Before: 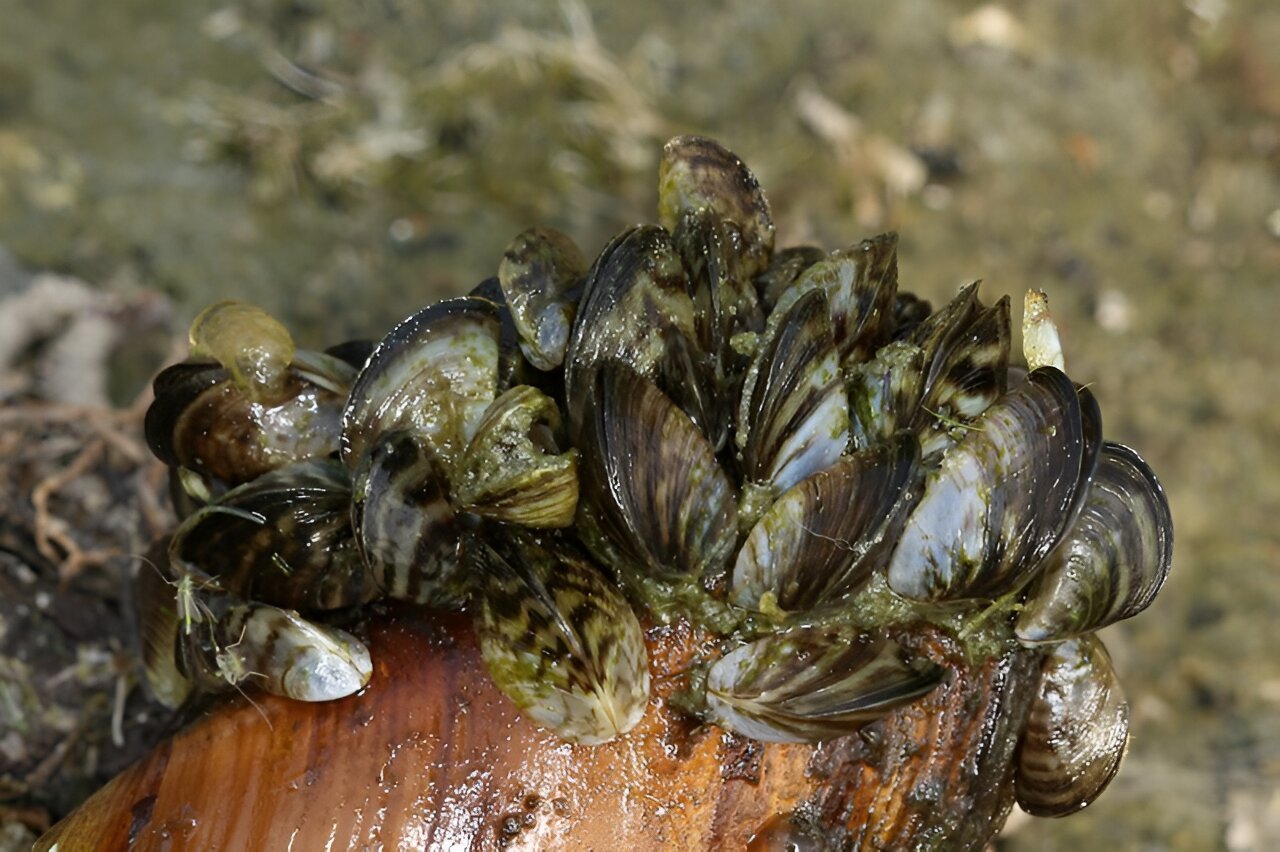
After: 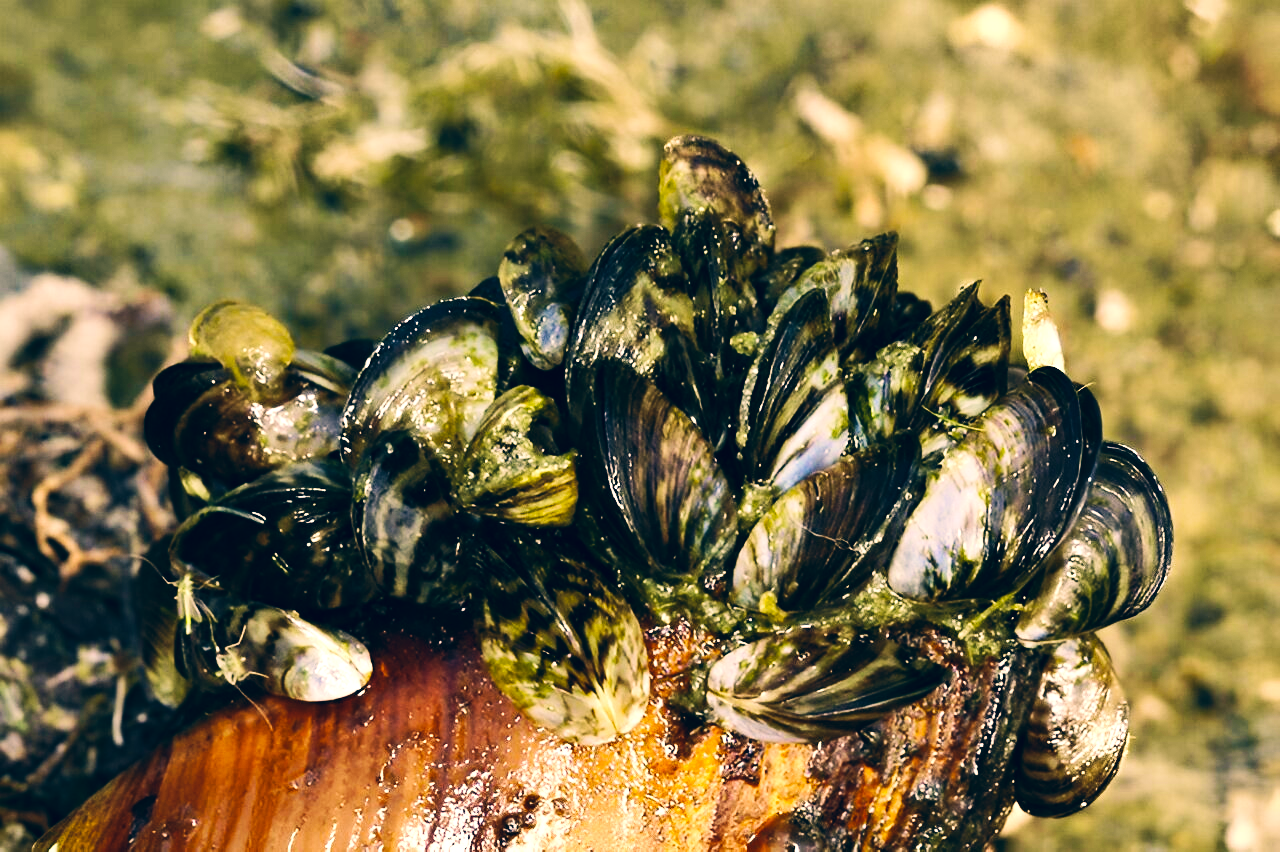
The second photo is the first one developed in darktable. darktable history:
contrast brightness saturation: saturation 0.102
velvia: strength 28.43%
color balance rgb: shadows lift › luminance 0.95%, shadows lift › chroma 0.504%, shadows lift › hue 22°, highlights gain › luminance 17.265%, perceptual saturation grading › global saturation 0.613%, perceptual brilliance grading › highlights 18.222%, perceptual brilliance grading › mid-tones 31.234%, perceptual brilliance grading › shadows -31.726%, global vibrance 20%
shadows and highlights: highlights color adjustment 0.84%, soften with gaussian
base curve: curves: ch0 [(0, 0) (0.032, 0.025) (0.121, 0.166) (0.206, 0.329) (0.605, 0.79) (1, 1)], preserve colors none
color correction: highlights a* 10.28, highlights b* 14.2, shadows a* -9.67, shadows b* -15.01
